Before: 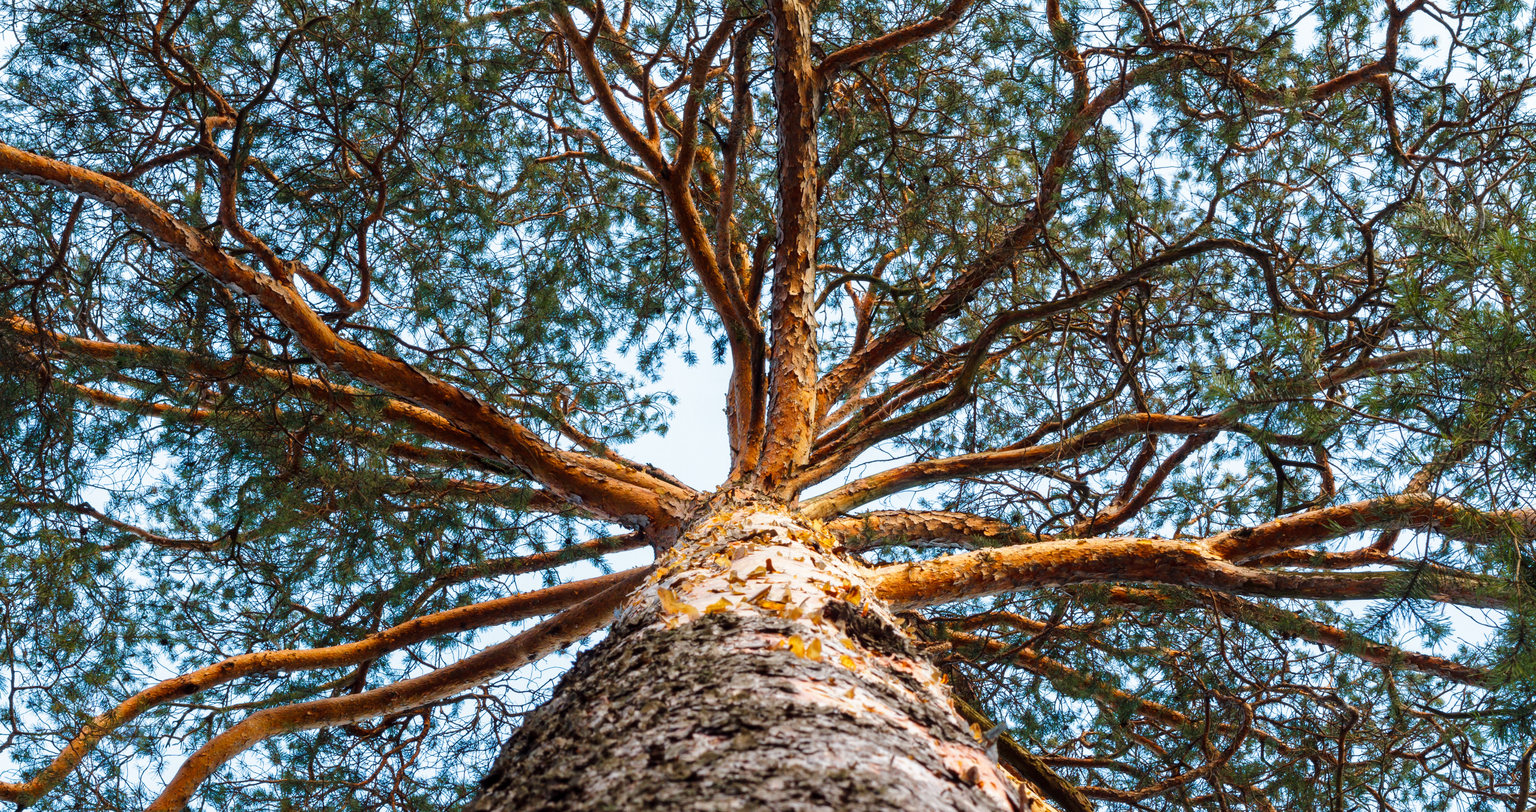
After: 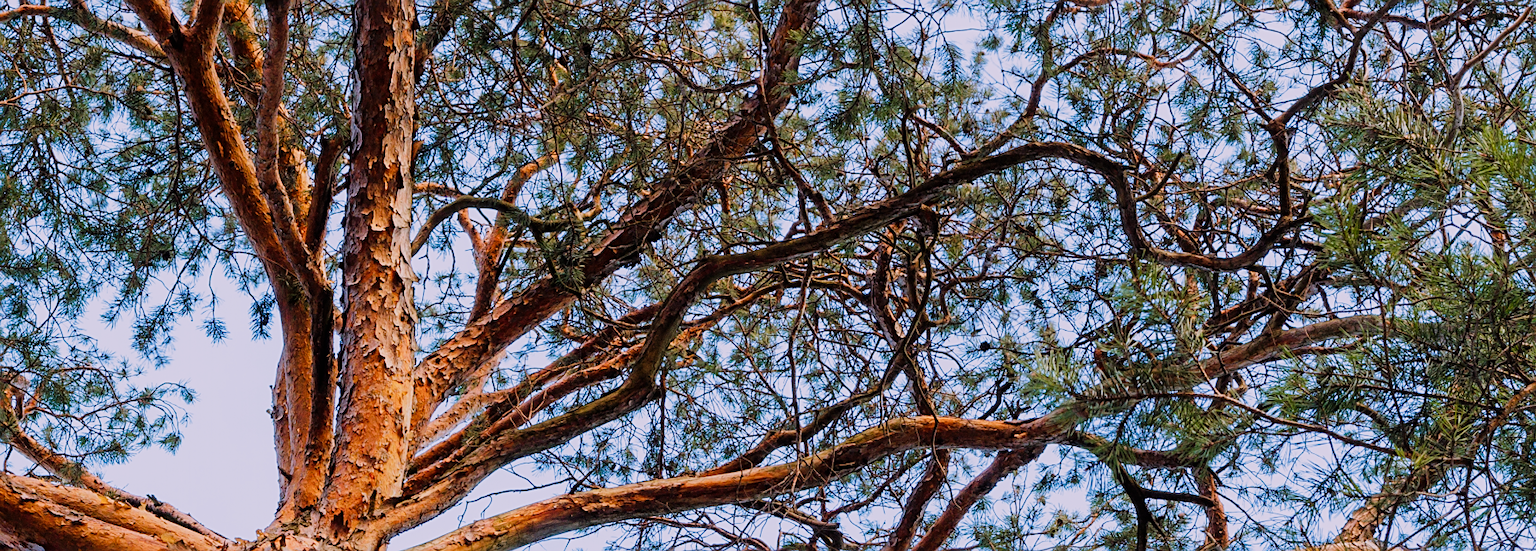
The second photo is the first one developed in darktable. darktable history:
white balance: red 1.066, blue 1.119
sharpen: on, module defaults
levels: levels [0, 0.478, 1]
filmic rgb: black relative exposure -7.65 EV, white relative exposure 4.56 EV, hardness 3.61
crop: left 36.005%, top 18.293%, right 0.31%, bottom 38.444%
